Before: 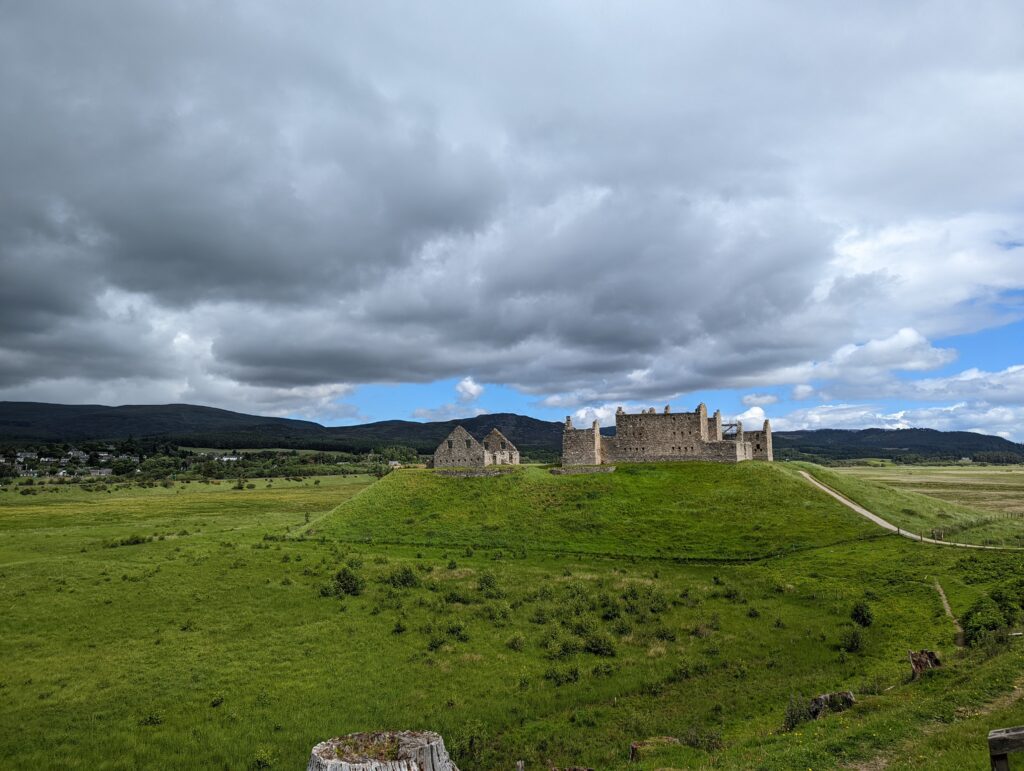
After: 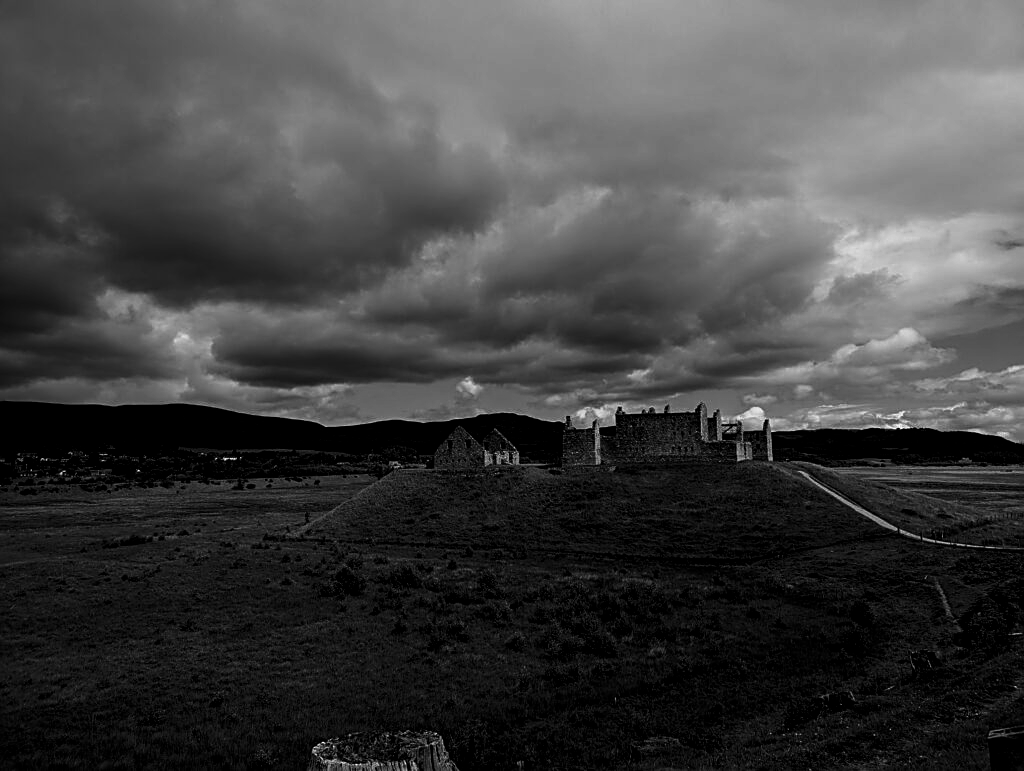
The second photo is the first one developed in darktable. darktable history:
sharpen: on, module defaults
monochrome: a 0, b 0, size 0.5, highlights 0.57
vibrance: on, module defaults
levels: mode automatic, black 8.58%, gray 59.42%, levels [0, 0.445, 1]
contrast brightness saturation: contrast -0.11
